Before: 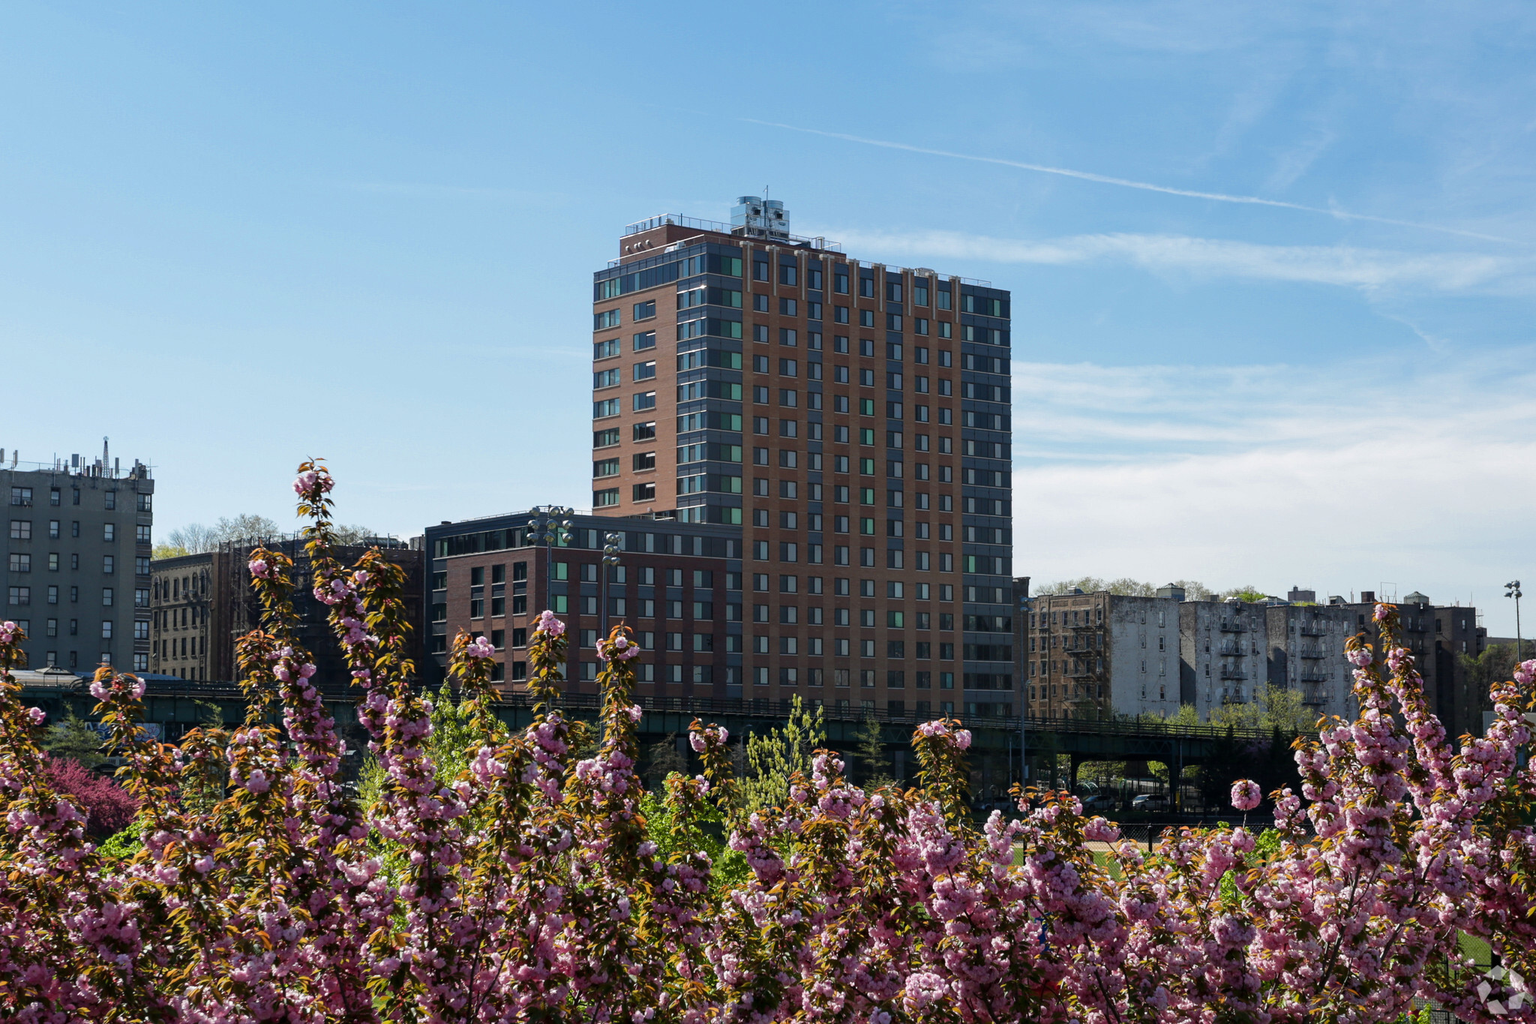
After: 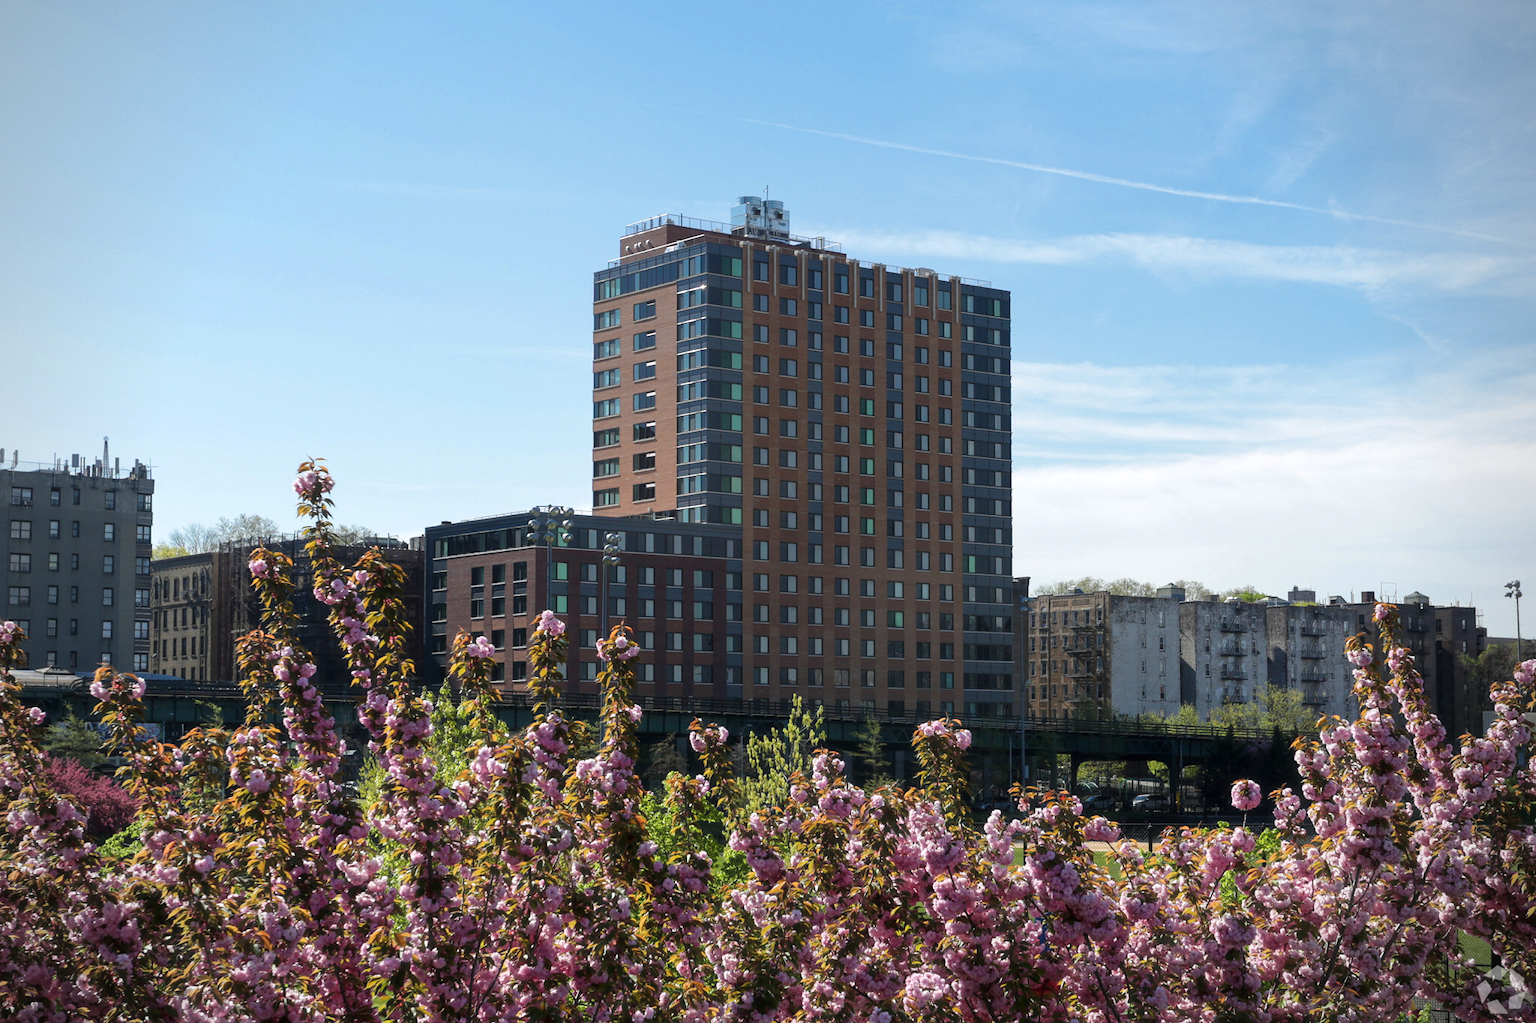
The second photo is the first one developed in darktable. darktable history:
vignetting: fall-off radius 60.88%
haze removal: strength -0.041, compatibility mode true, adaptive false
exposure: exposure 0.201 EV, compensate highlight preservation false
